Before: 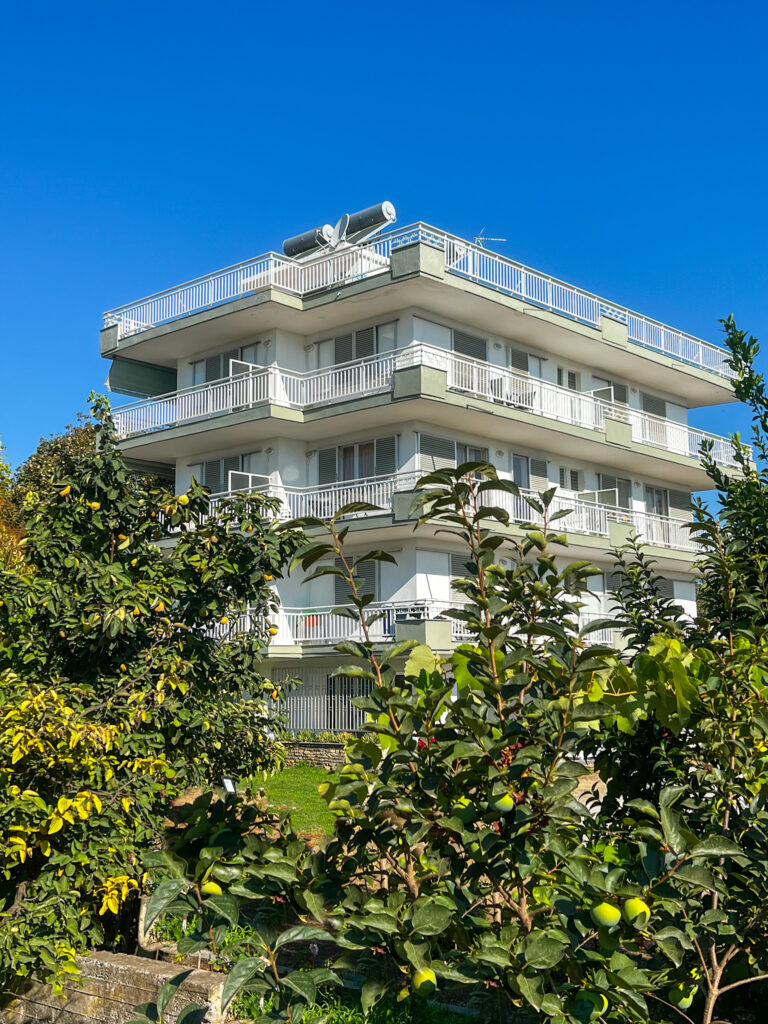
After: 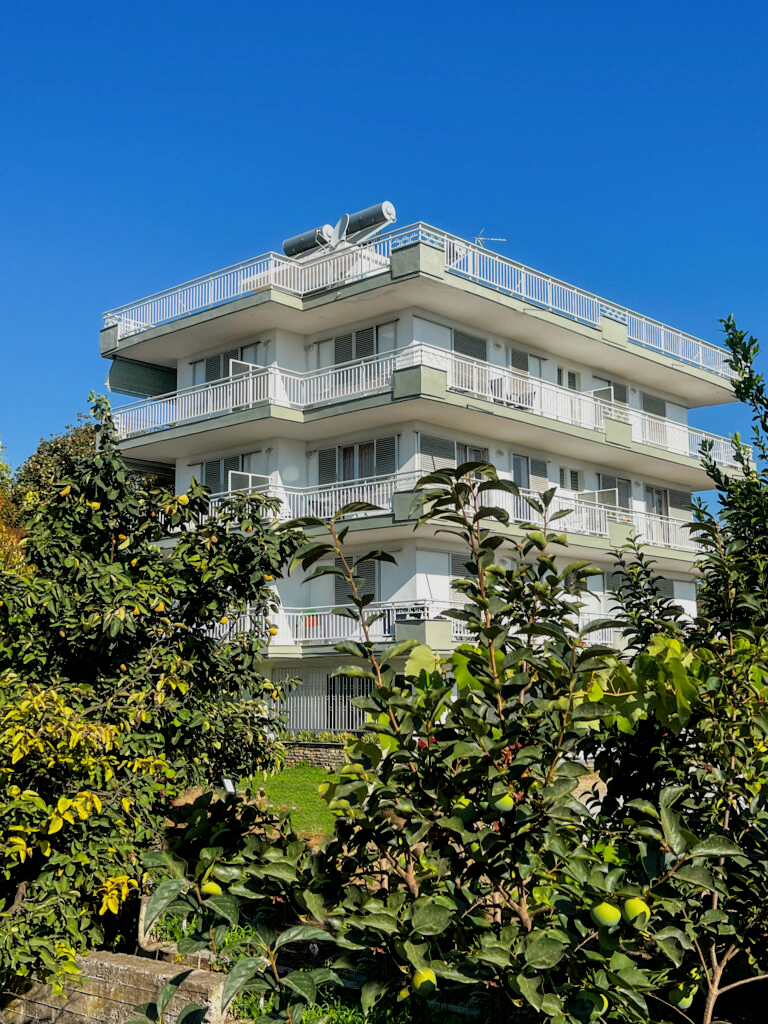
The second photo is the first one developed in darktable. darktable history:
filmic rgb: black relative exposure -5.83 EV, white relative exposure 3.4 EV, hardness 3.68
white balance: emerald 1
